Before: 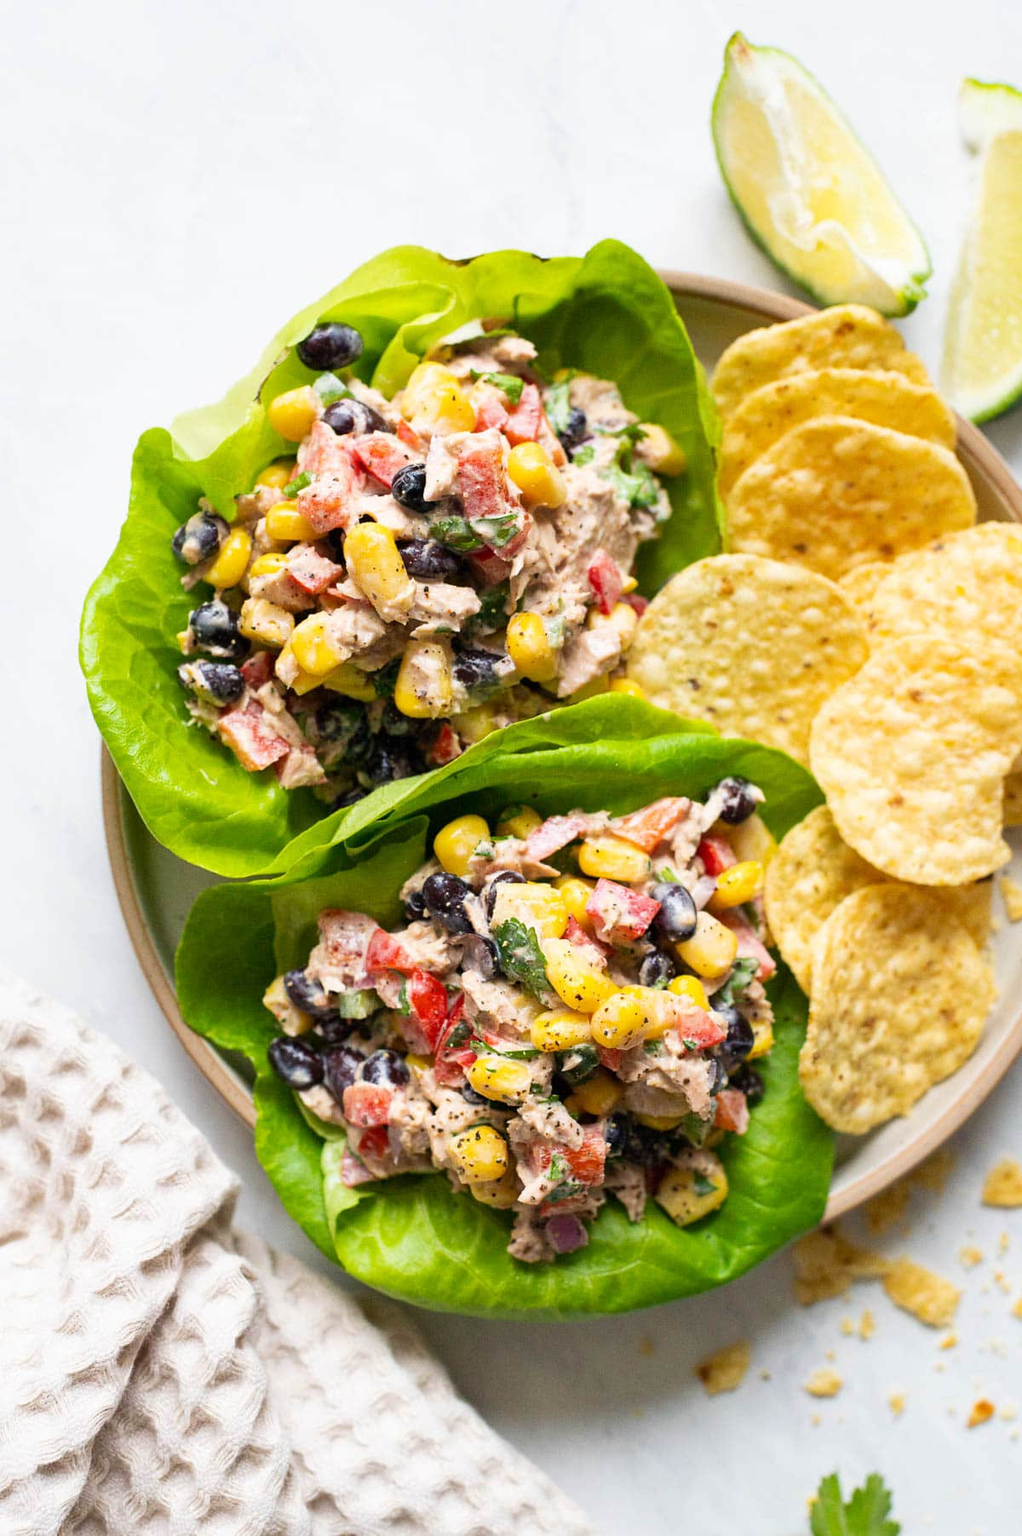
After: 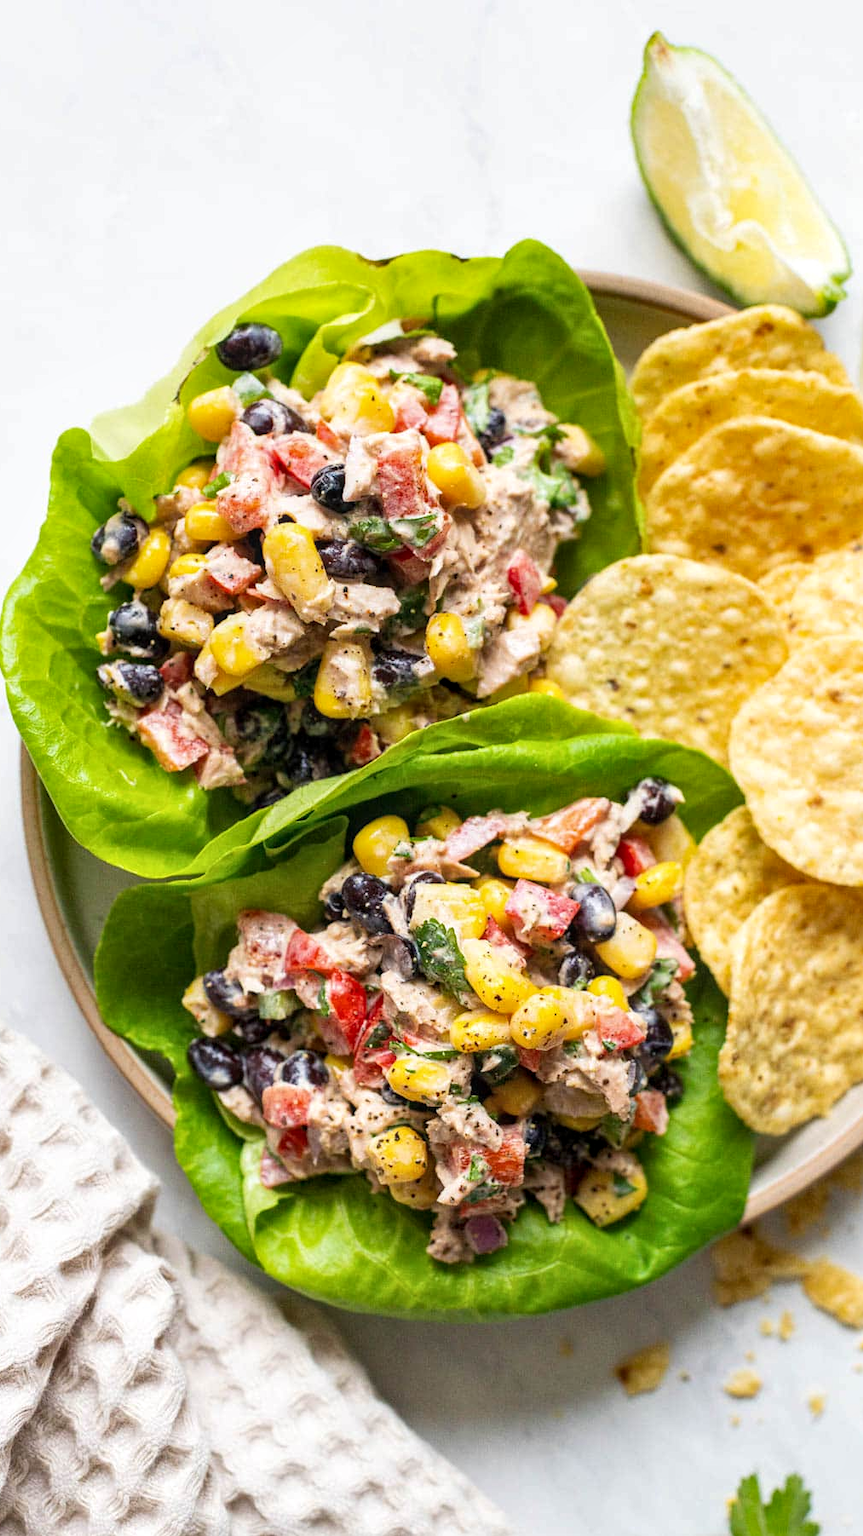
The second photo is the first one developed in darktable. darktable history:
crop: left 7.953%, right 7.504%
local contrast: on, module defaults
